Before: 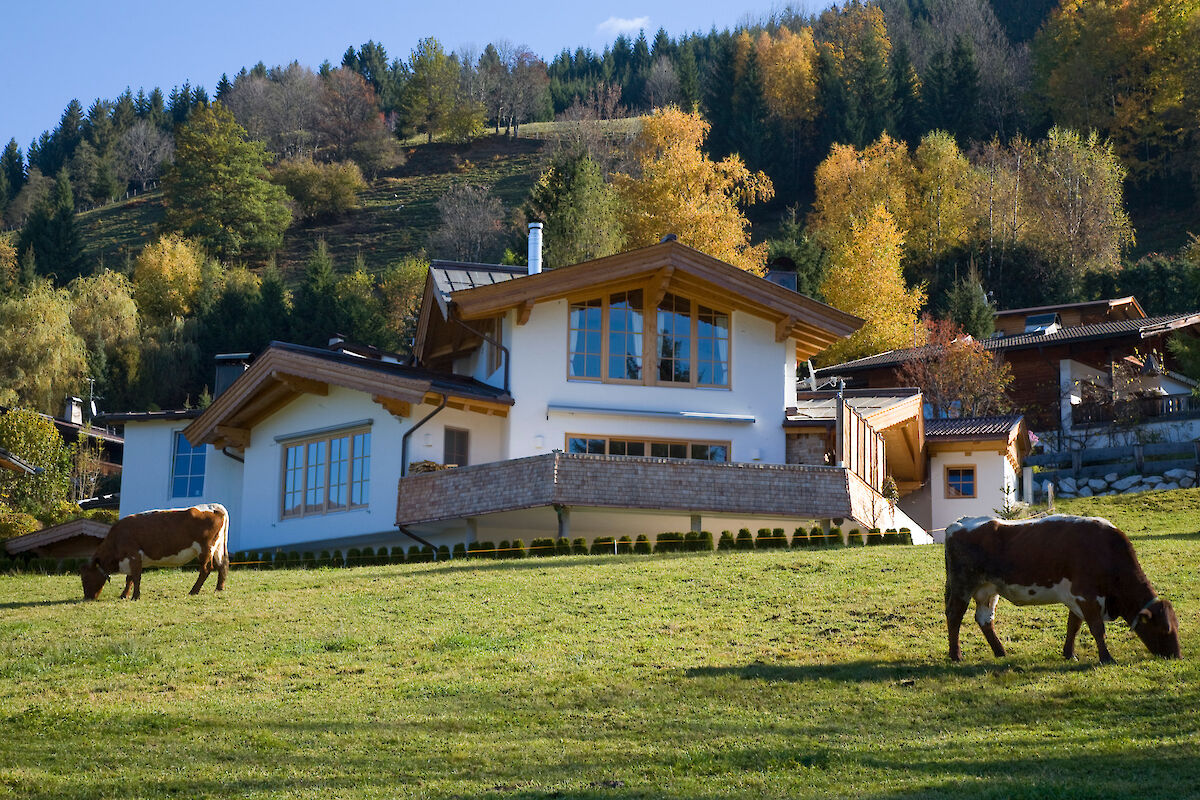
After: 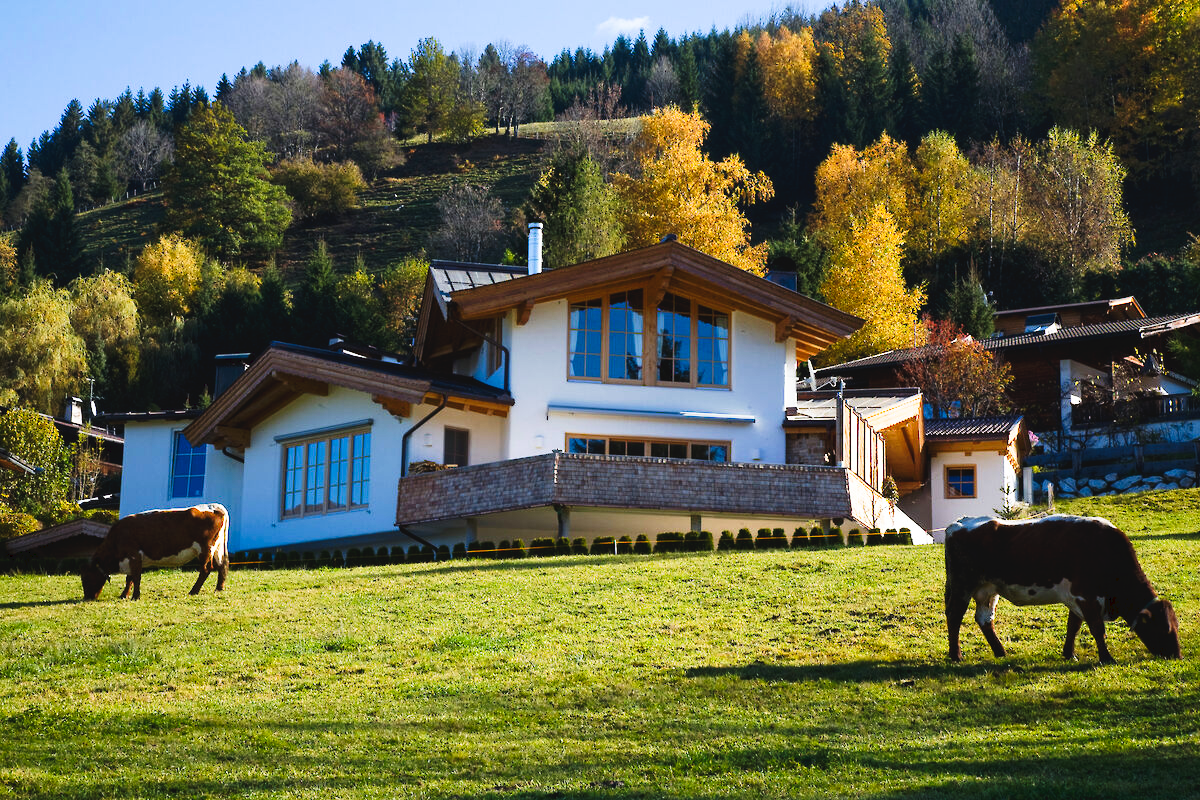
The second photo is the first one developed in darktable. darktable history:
tone curve: curves: ch0 [(0, 0) (0.003, 0.047) (0.011, 0.047) (0.025, 0.049) (0.044, 0.051) (0.069, 0.055) (0.1, 0.066) (0.136, 0.089) (0.177, 0.12) (0.224, 0.155) (0.277, 0.205) (0.335, 0.281) (0.399, 0.37) (0.468, 0.47) (0.543, 0.574) (0.623, 0.687) (0.709, 0.801) (0.801, 0.89) (0.898, 0.963) (1, 1)], preserve colors none
